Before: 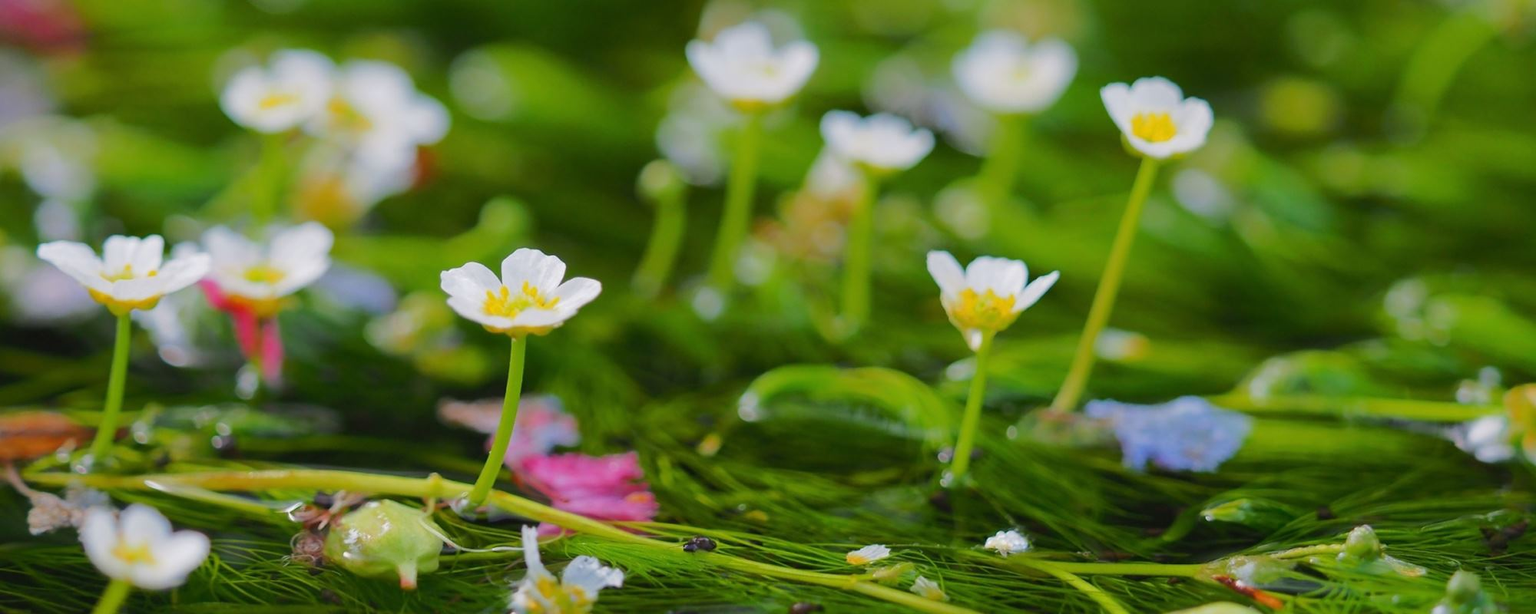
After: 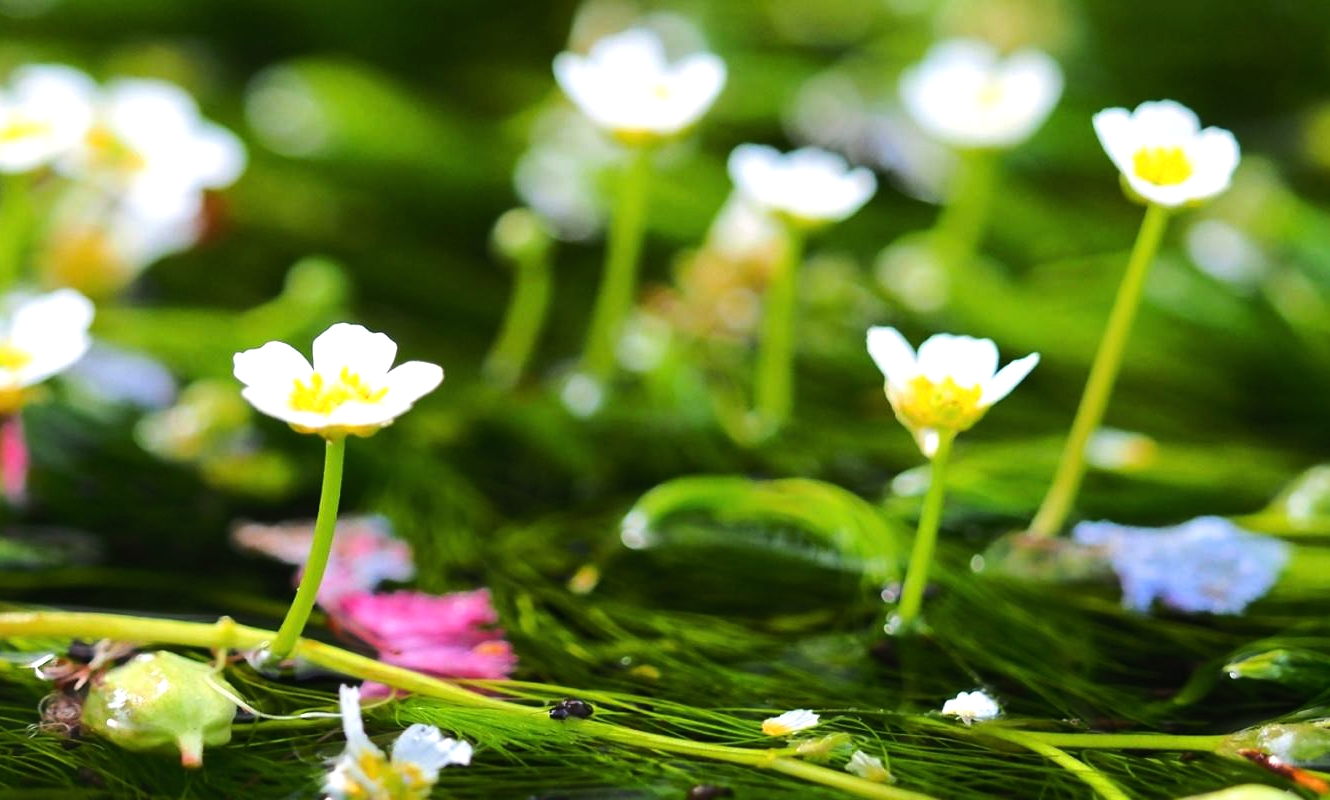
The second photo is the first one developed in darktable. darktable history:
crop: left 17.044%, right 16.45%
tone equalizer: -8 EV -1.08 EV, -7 EV -0.994 EV, -6 EV -0.894 EV, -5 EV -0.54 EV, -3 EV 0.604 EV, -2 EV 0.859 EV, -1 EV 0.986 EV, +0 EV 1.08 EV, edges refinement/feathering 500, mask exposure compensation -1.57 EV, preserve details no
